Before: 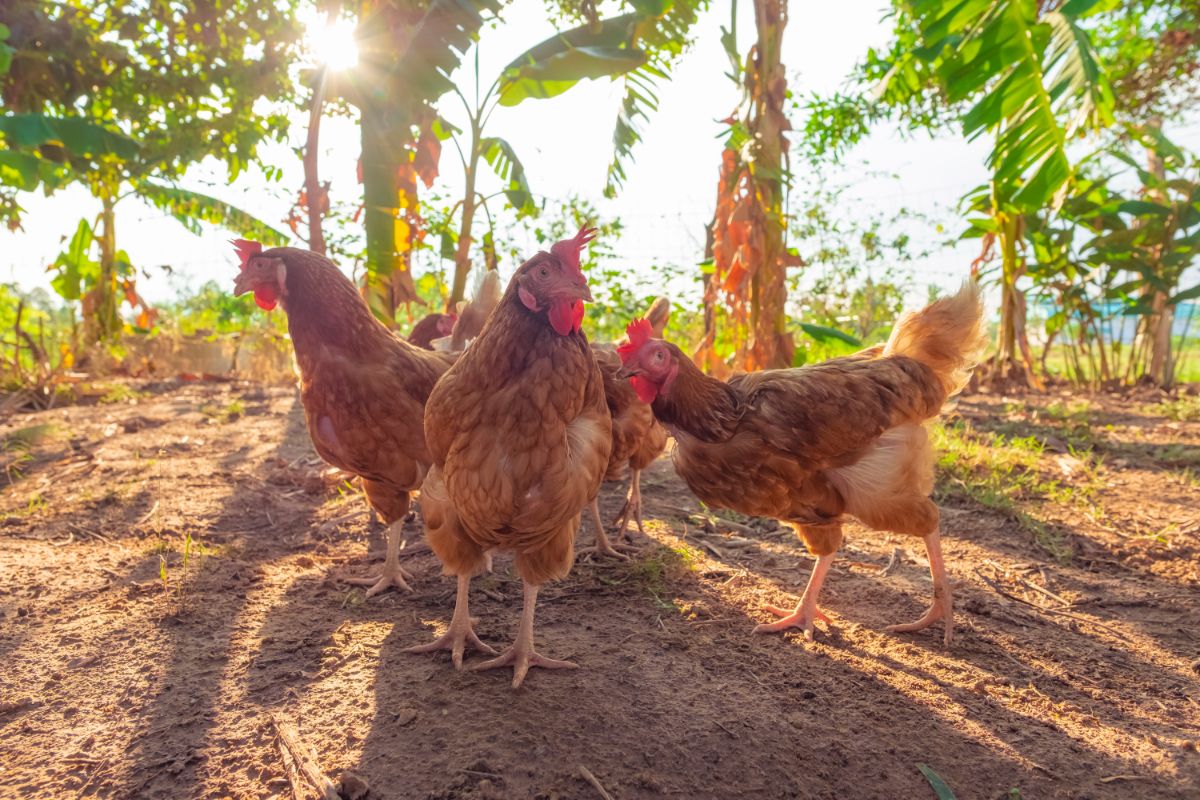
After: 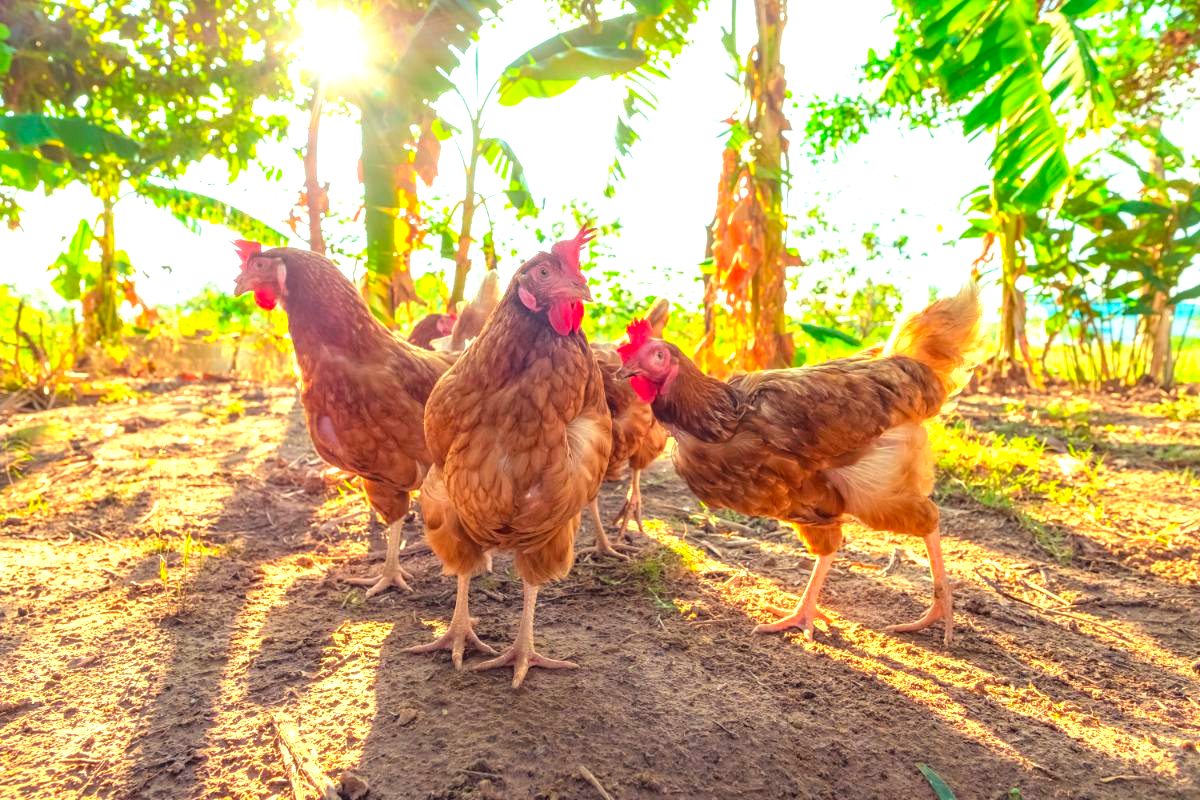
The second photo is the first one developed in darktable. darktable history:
color correction: highlights a* -7.35, highlights b* 0.897, shadows a* -3.28, saturation 1.4
exposure: exposure 0.922 EV, compensate highlight preservation false
local contrast: on, module defaults
